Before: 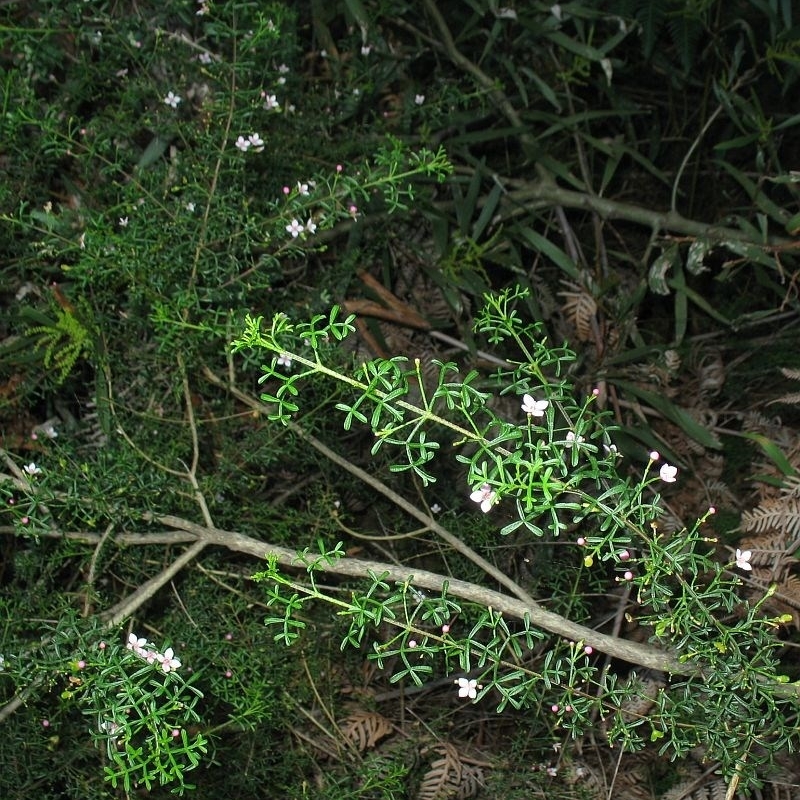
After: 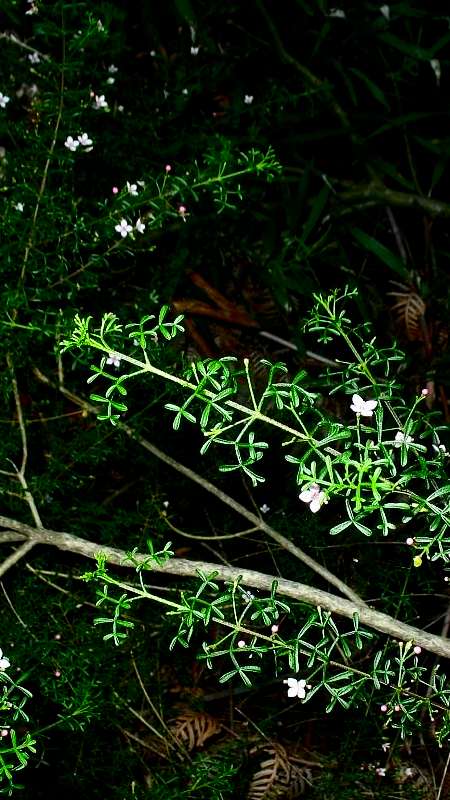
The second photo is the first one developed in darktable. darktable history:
white balance: red 0.988, blue 1.017
filmic rgb: black relative exposure -6.3 EV, white relative exposure 2.8 EV, threshold 3 EV, target black luminance 0%, hardness 4.6, latitude 67.35%, contrast 1.292, shadows ↔ highlights balance -3.5%, preserve chrominance no, color science v4 (2020), contrast in shadows soft, enable highlight reconstruction true
contrast brightness saturation: contrast 0.22, brightness -0.19, saturation 0.24
crop: left 21.496%, right 22.254%
